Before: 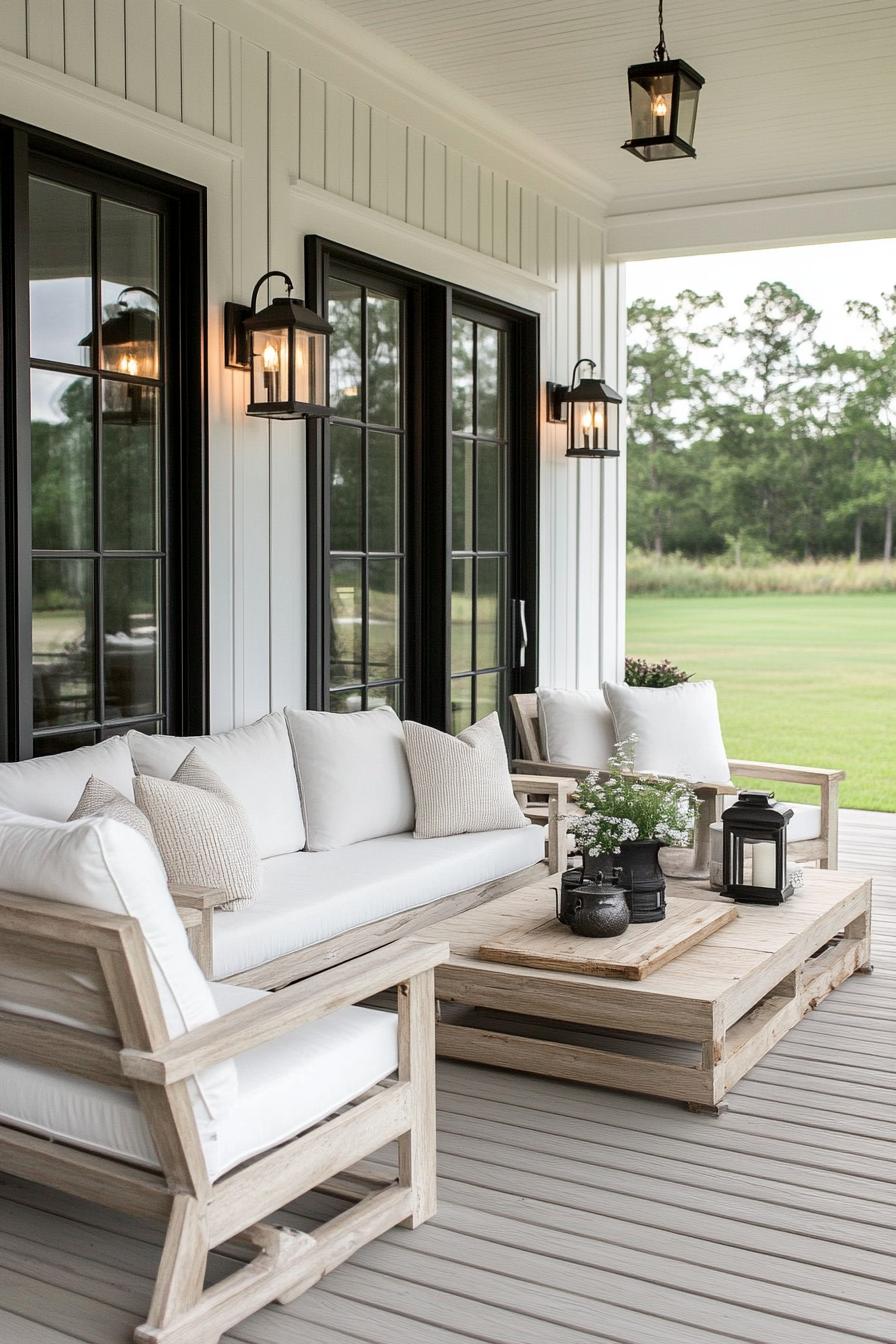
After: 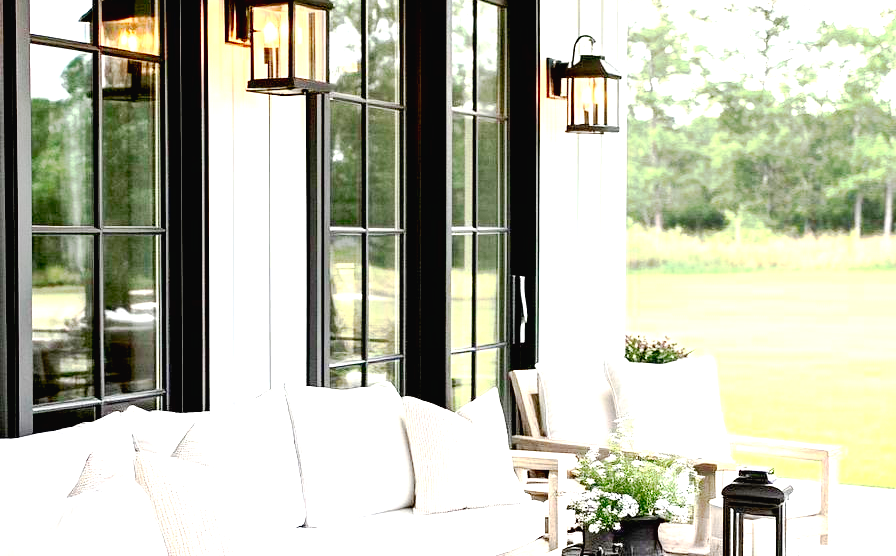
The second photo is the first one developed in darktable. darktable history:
crop and rotate: top 24.144%, bottom 34.418%
tone curve: curves: ch0 [(0, 0.019) (0.066, 0.054) (0.184, 0.184) (0.369, 0.417) (0.501, 0.586) (0.617, 0.71) (0.743, 0.787) (0.997, 0.997)]; ch1 [(0, 0) (0.187, 0.156) (0.388, 0.372) (0.437, 0.428) (0.474, 0.472) (0.499, 0.5) (0.521, 0.514) (0.548, 0.567) (0.6, 0.629) (0.82, 0.831) (1, 1)]; ch2 [(0, 0) (0.234, 0.227) (0.352, 0.372) (0.459, 0.484) (0.5, 0.505) (0.518, 0.516) (0.529, 0.541) (0.56, 0.594) (0.607, 0.644) (0.74, 0.771) (0.858, 0.873) (0.999, 0.994)], preserve colors none
tone equalizer: -8 EV 0 EV, -7 EV -0.002 EV, -6 EV 0.005 EV, -5 EV -0.062 EV, -4 EV -0.112 EV, -3 EV -0.149 EV, -2 EV 0.255 EV, -1 EV 0.711 EV, +0 EV 0.472 EV, edges refinement/feathering 500, mask exposure compensation -1.57 EV, preserve details guided filter
exposure: black level correction 0.011, exposure 1.085 EV, compensate exposure bias true, compensate highlight preservation false
contrast brightness saturation: contrast 0.198, brightness 0.157, saturation 0.227
